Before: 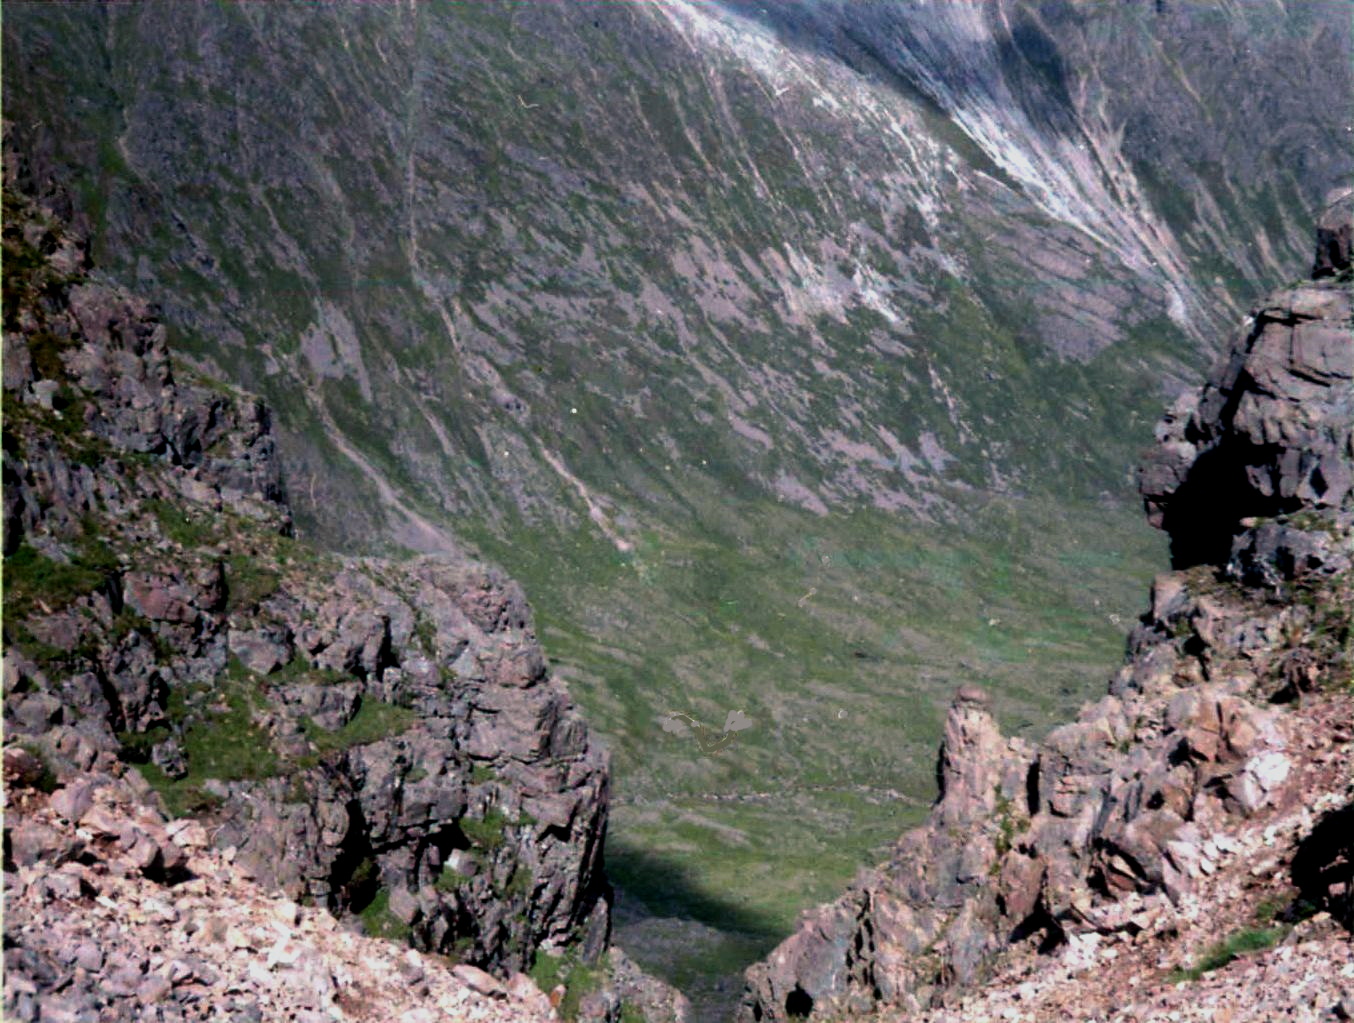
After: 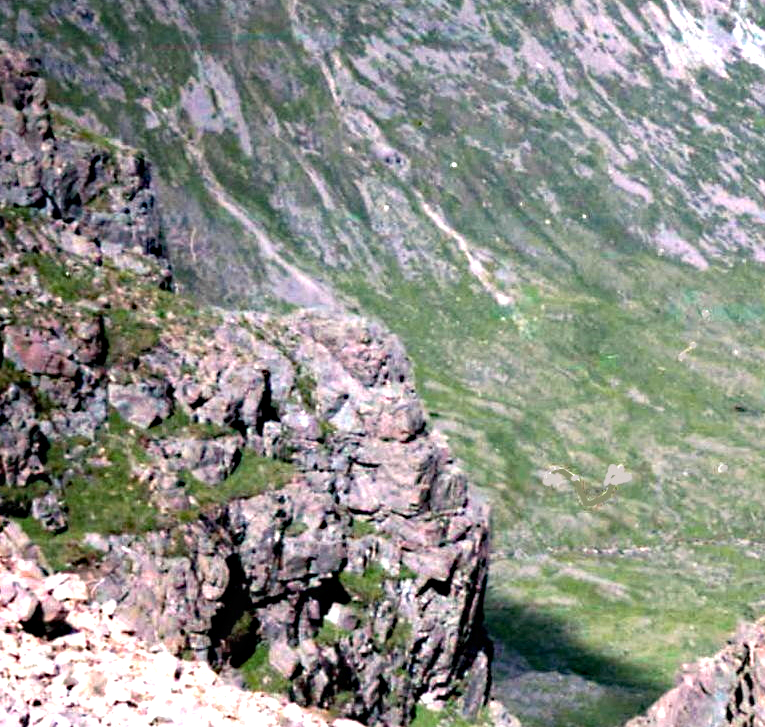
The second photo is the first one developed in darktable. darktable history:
haze removal: compatibility mode true, adaptive false
crop: left 8.881%, top 24.104%, right 34.582%, bottom 4.781%
exposure: black level correction 0, exposure 1.381 EV, compensate highlight preservation false
